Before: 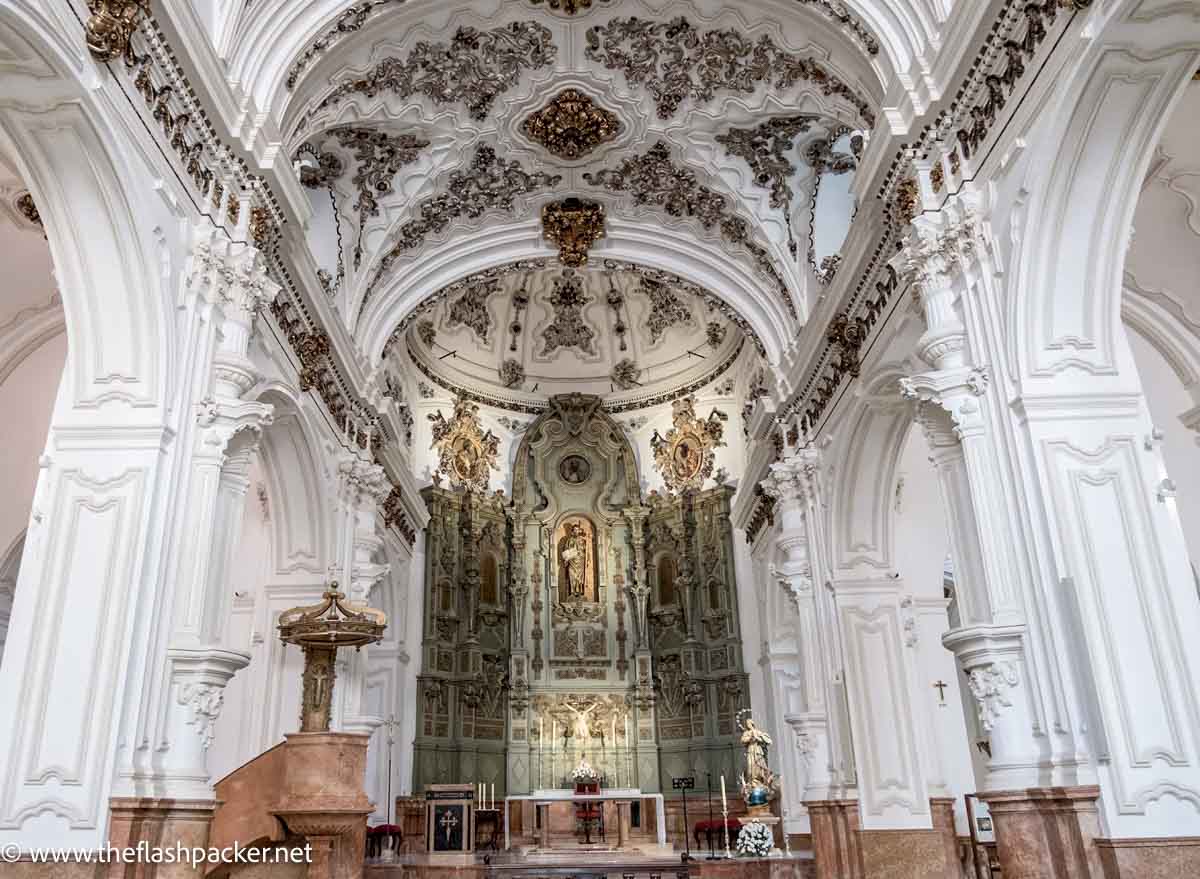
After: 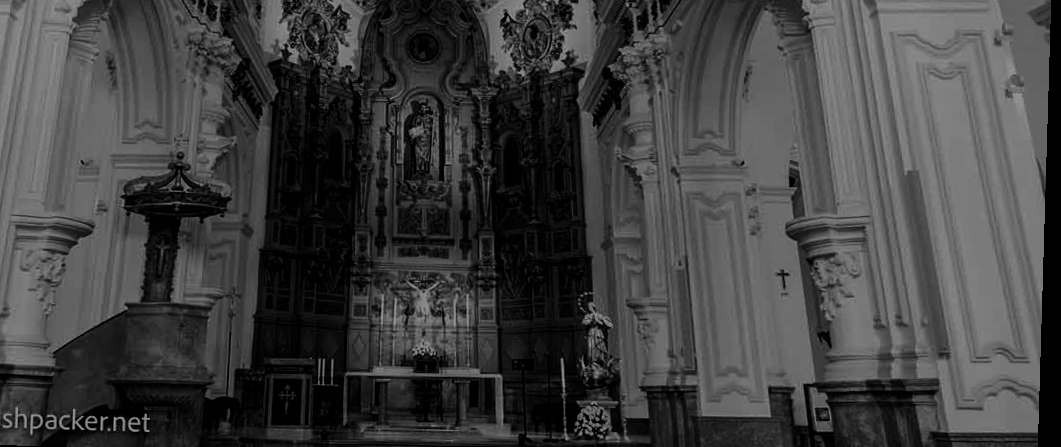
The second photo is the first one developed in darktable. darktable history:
contrast brightness saturation: contrast 0.02, brightness -1, saturation -1
crop and rotate: left 13.306%, top 48.129%, bottom 2.928%
filmic rgb: black relative exposure -7.48 EV, white relative exposure 4.83 EV, hardness 3.4, color science v6 (2022)
color zones: curves: ch0 [(0.018, 0.548) (0.197, 0.654) (0.425, 0.447) (0.605, 0.658) (0.732, 0.579)]; ch1 [(0.105, 0.531) (0.224, 0.531) (0.386, 0.39) (0.618, 0.456) (0.732, 0.456) (0.956, 0.421)]; ch2 [(0.039, 0.583) (0.215, 0.465) (0.399, 0.544) (0.465, 0.548) (0.614, 0.447) (0.724, 0.43) (0.882, 0.623) (0.956, 0.632)]
monochrome: on, module defaults
rotate and perspective: rotation 1.72°, automatic cropping off
